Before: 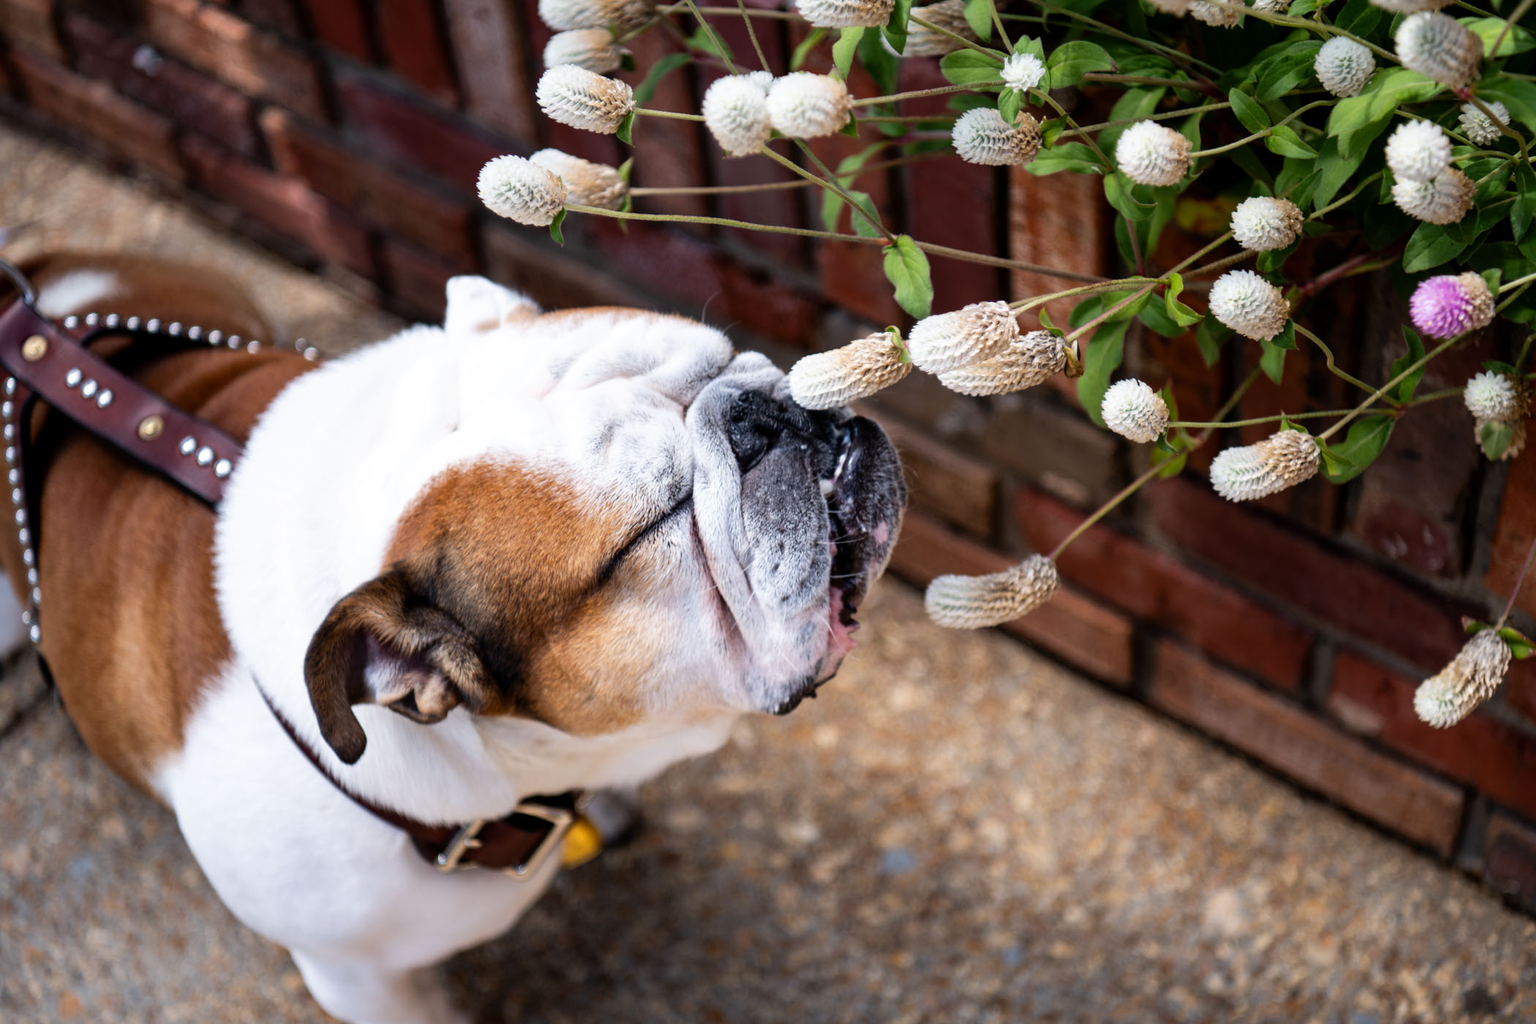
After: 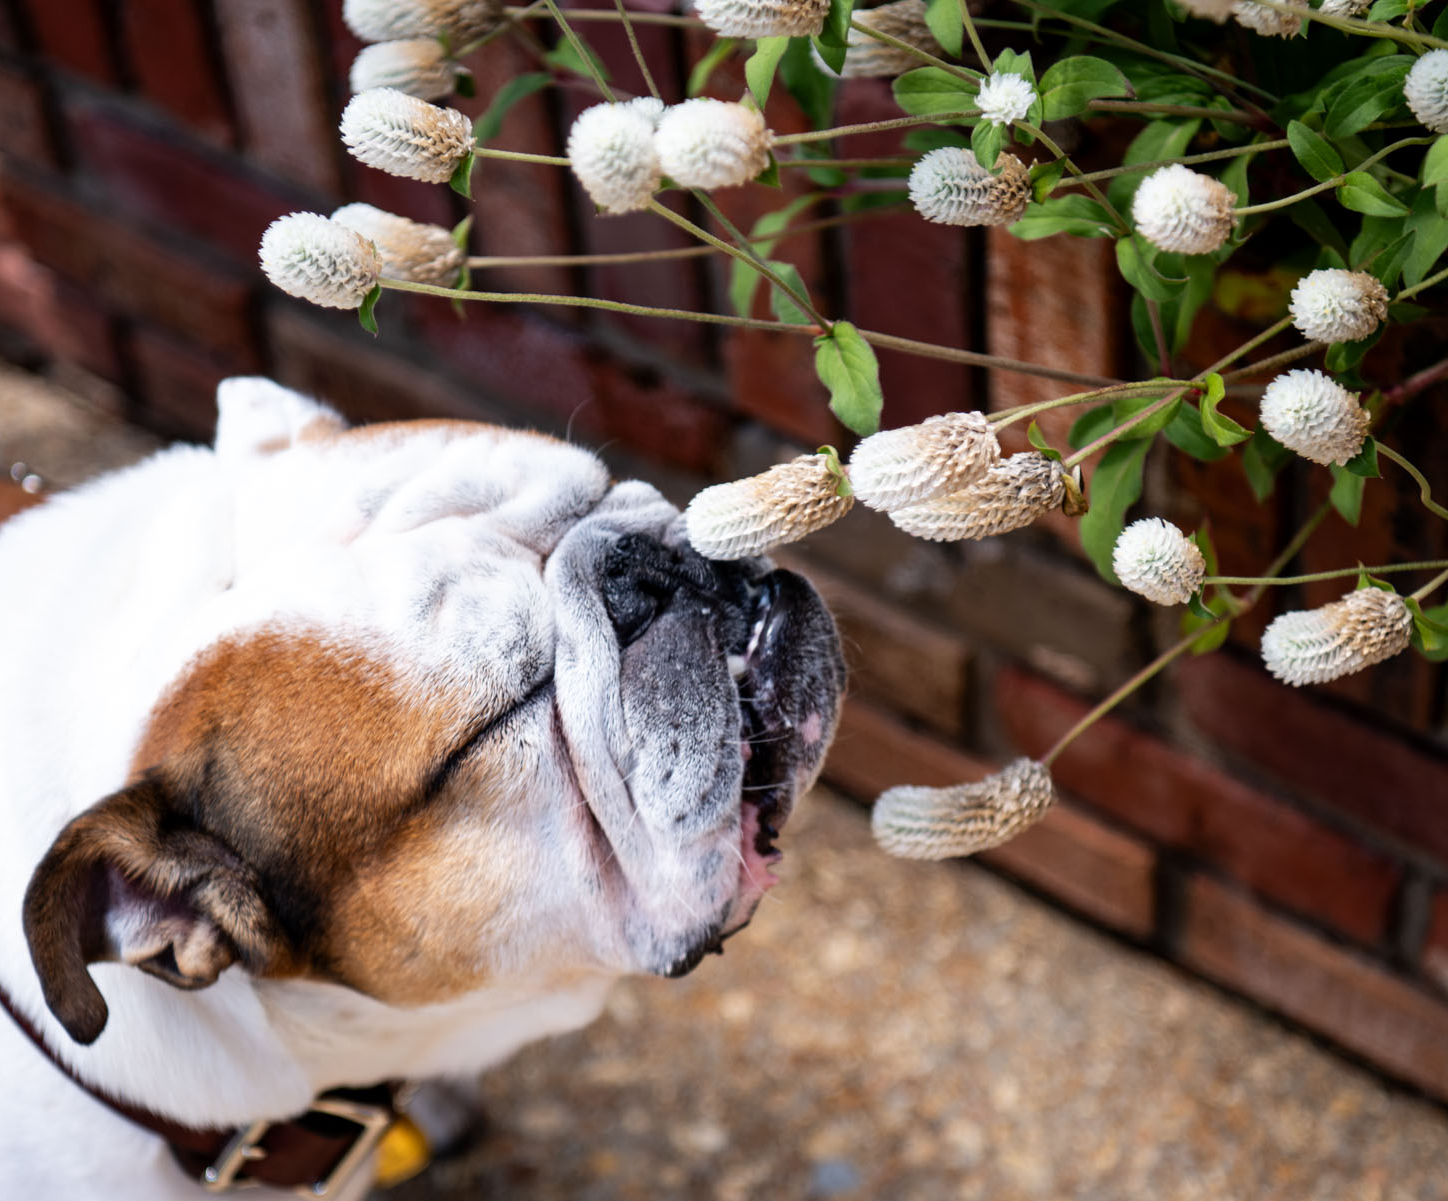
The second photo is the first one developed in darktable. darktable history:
crop: left 18.729%, right 12.302%, bottom 14.182%
